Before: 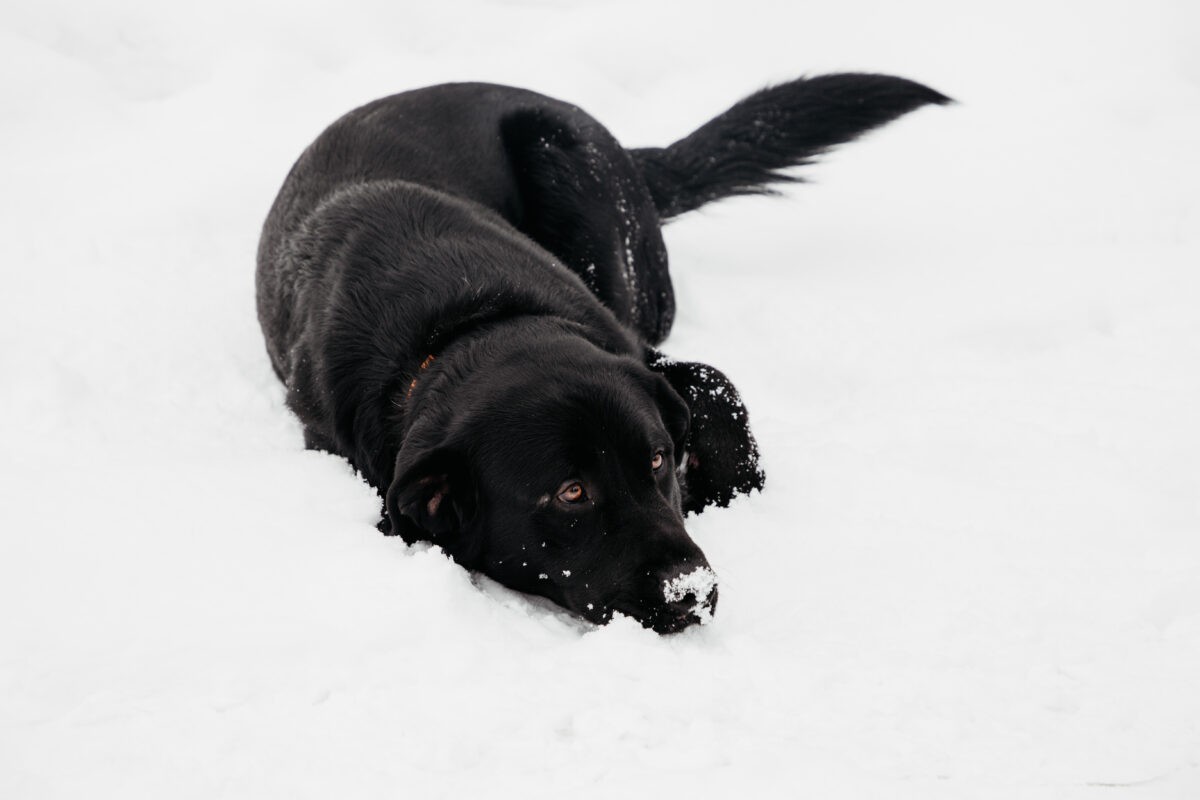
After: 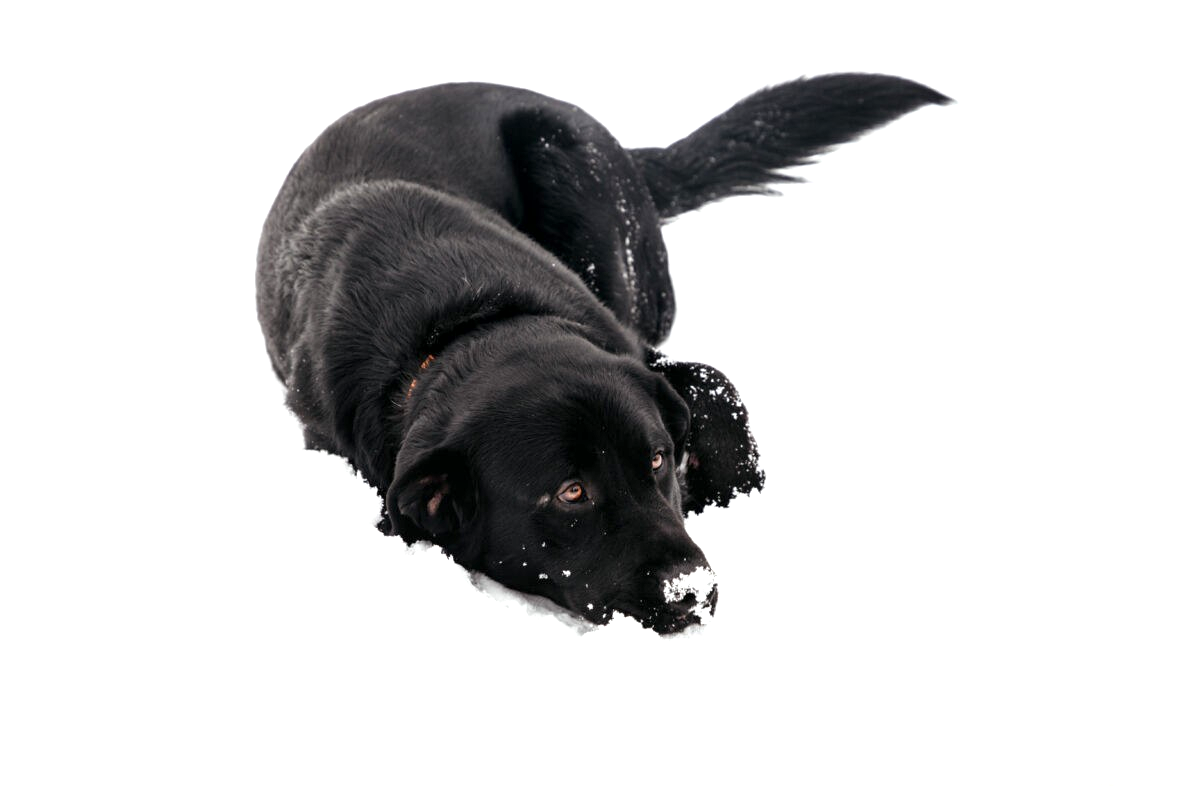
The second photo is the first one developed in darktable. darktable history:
exposure: black level correction 0, exposure 0.7 EV, compensate exposure bias true, compensate highlight preservation false
local contrast: mode bilateral grid, contrast 20, coarseness 50, detail 120%, midtone range 0.2
